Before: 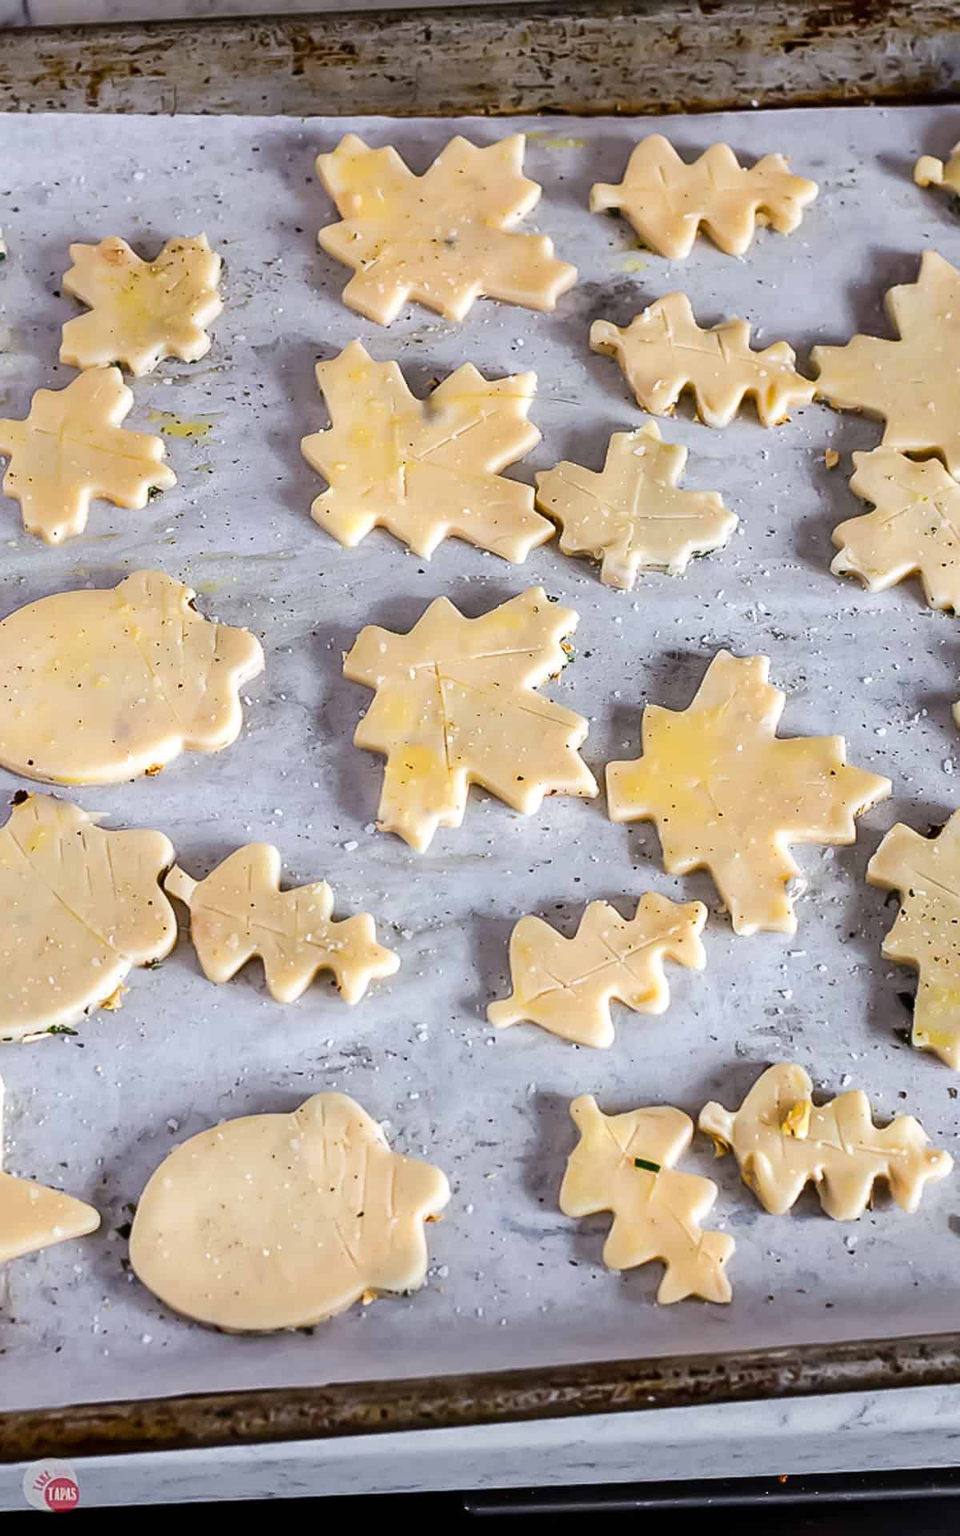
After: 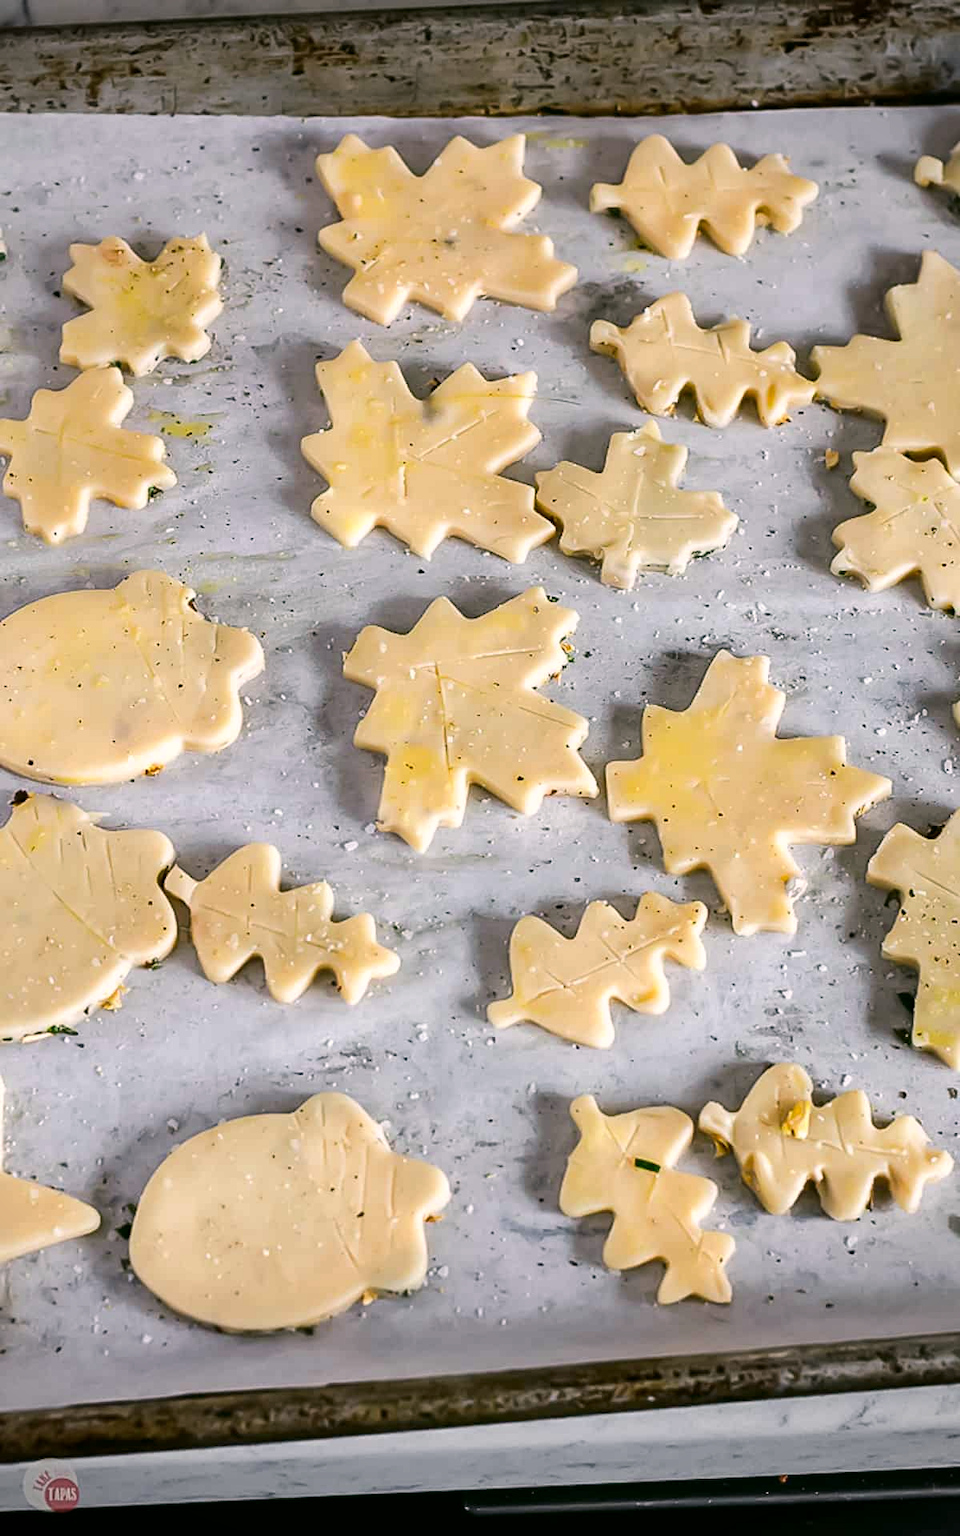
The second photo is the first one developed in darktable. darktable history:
color correction: highlights a* 4.02, highlights b* 4.98, shadows a* -7.55, shadows b* 4.98
vignetting: on, module defaults
